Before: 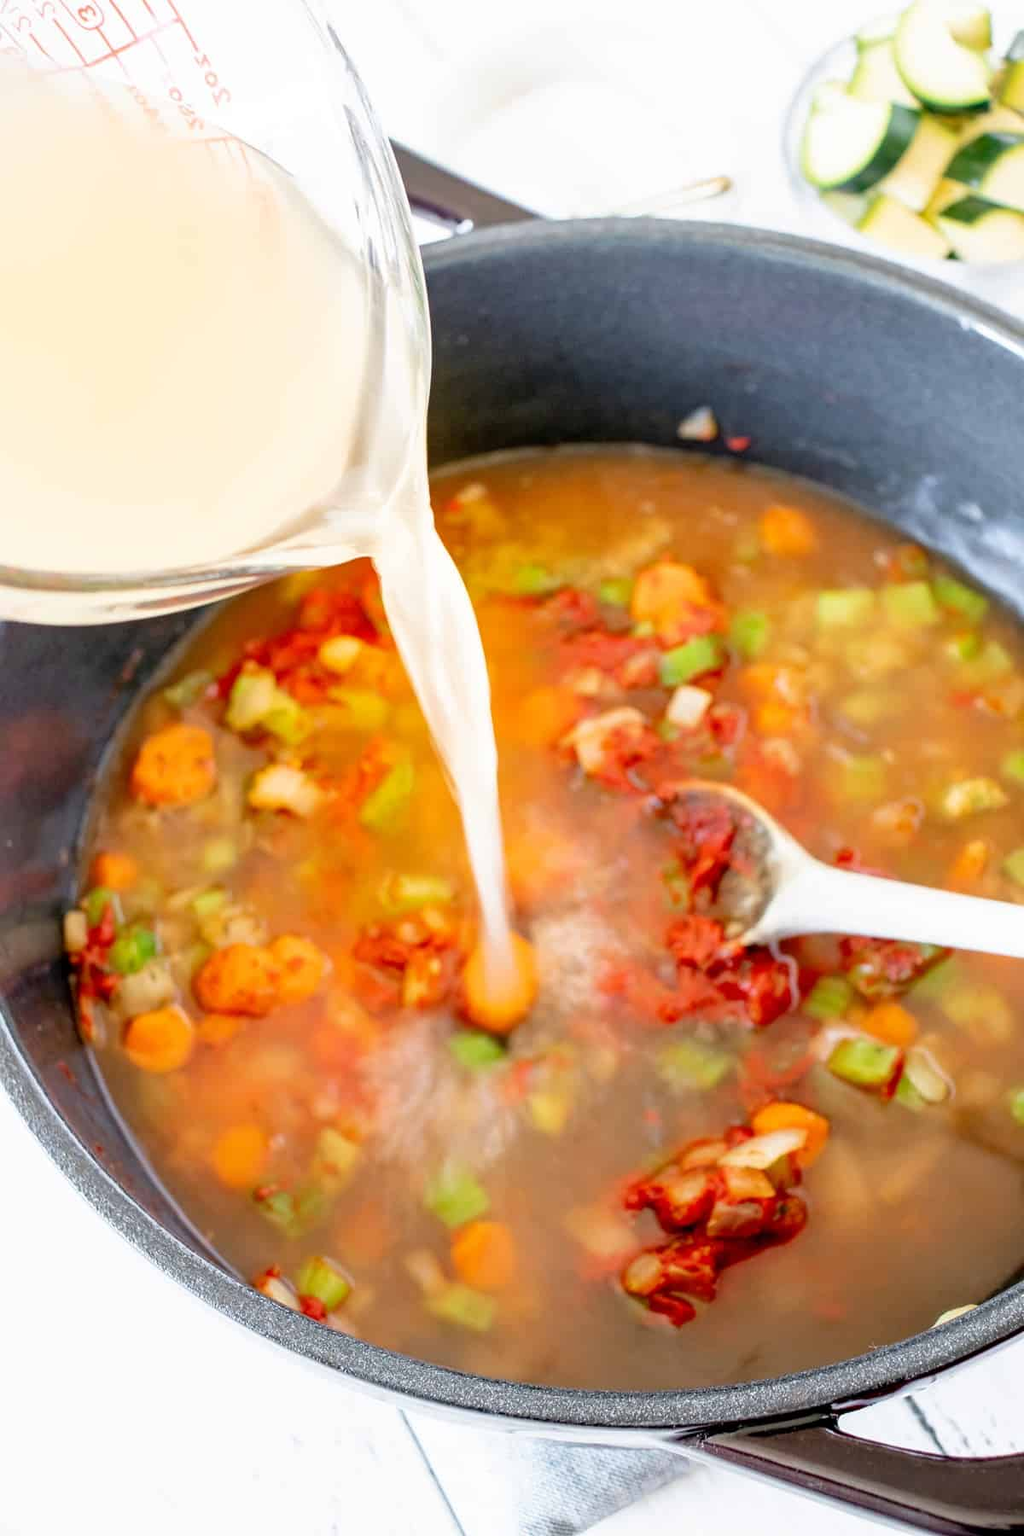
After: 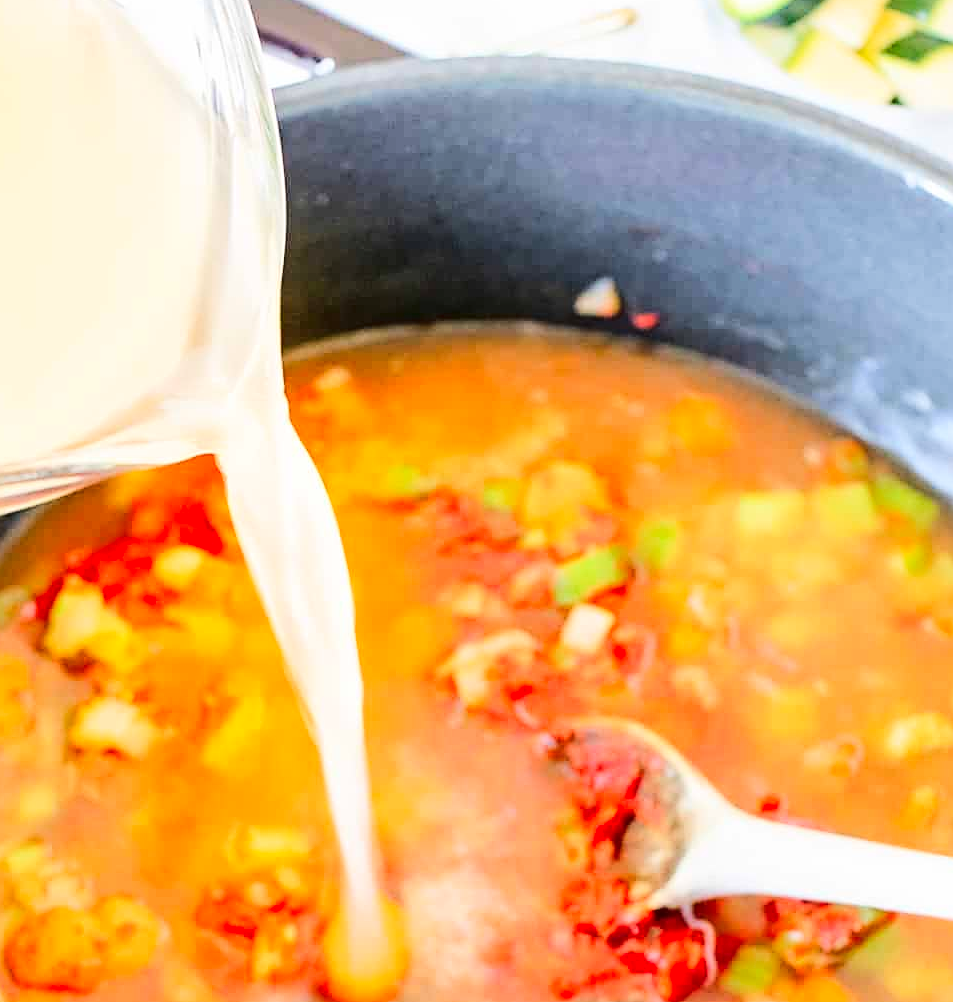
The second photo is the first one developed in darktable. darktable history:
sharpen: on, module defaults
crop: left 18.38%, top 11.092%, right 2.134%, bottom 33.217%
tone curve: curves: ch0 [(0, 0.026) (0.146, 0.158) (0.272, 0.34) (0.453, 0.627) (0.687, 0.829) (1, 1)], color space Lab, linked channels, preserve colors none
